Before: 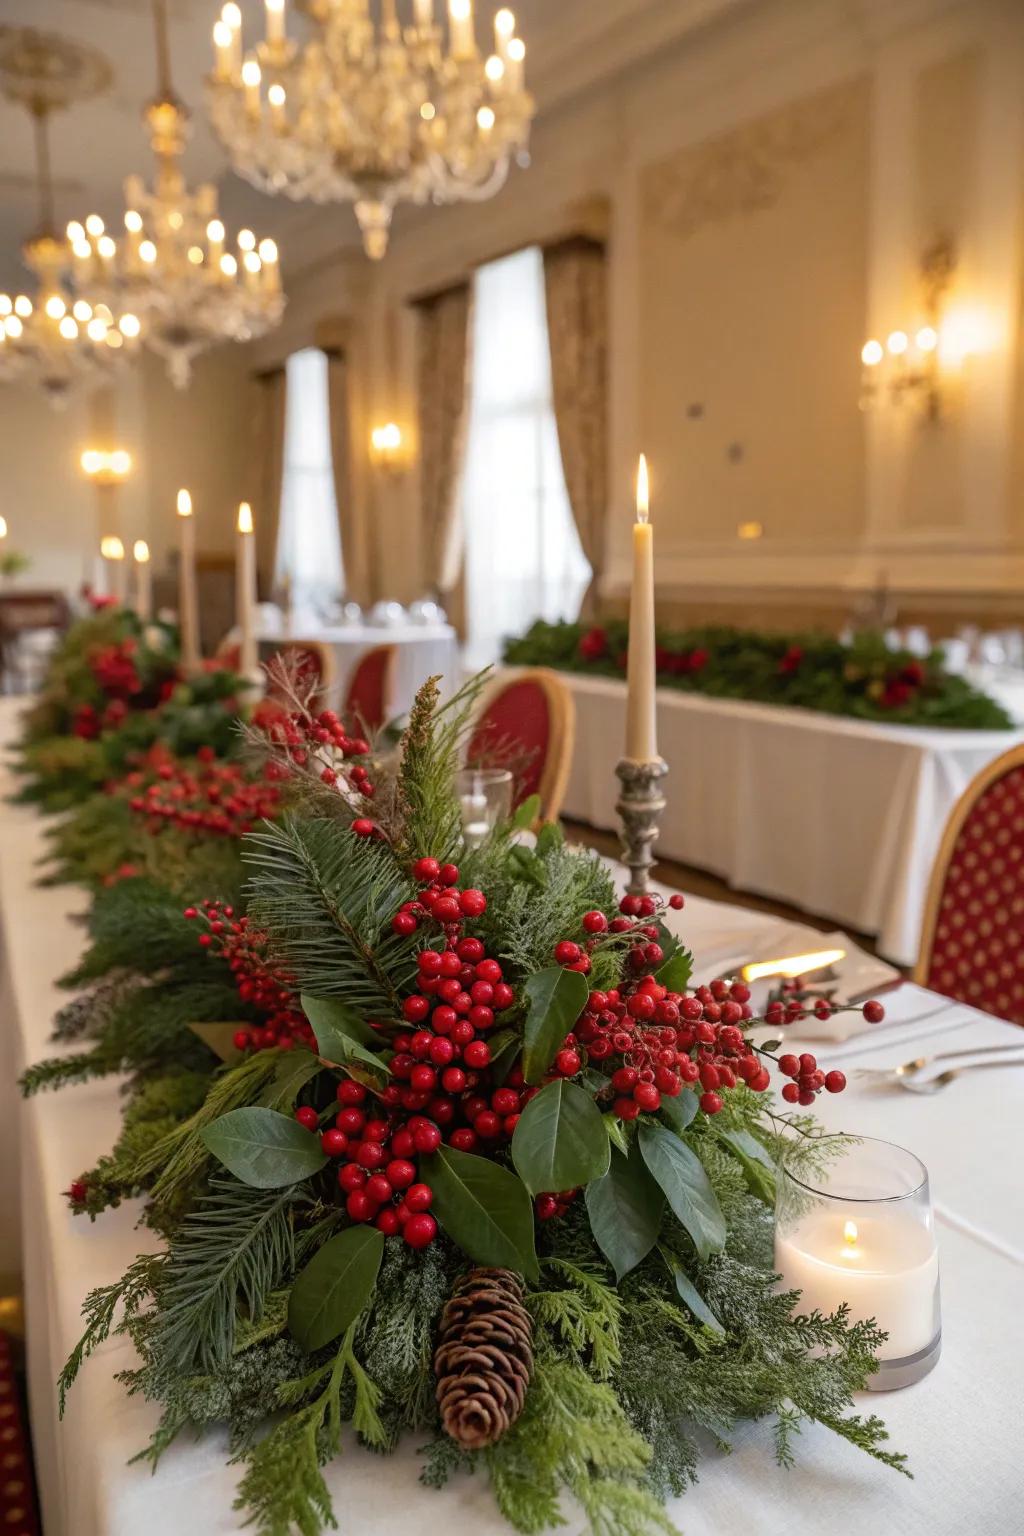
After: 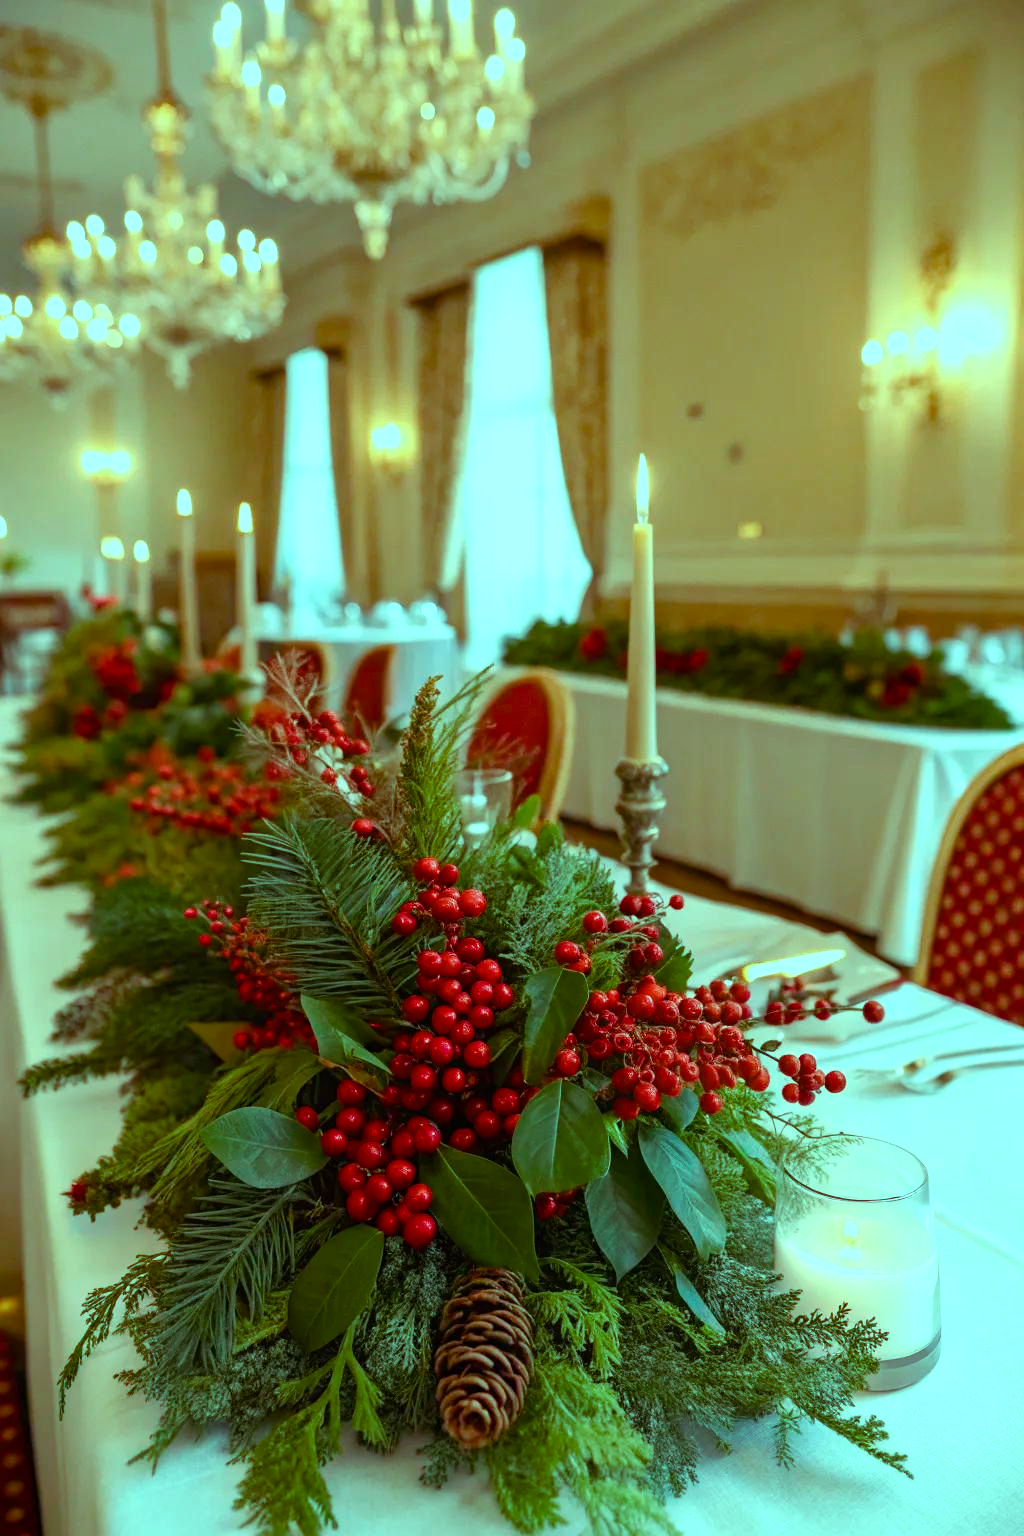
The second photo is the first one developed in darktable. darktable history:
color balance rgb: highlights gain › luminance 19.885%, highlights gain › chroma 13.091%, highlights gain › hue 176.43°, linear chroma grading › global chroma 14.548%, perceptual saturation grading › global saturation 20%, perceptual saturation grading › highlights -49.922%, perceptual saturation grading › shadows 24.937%
